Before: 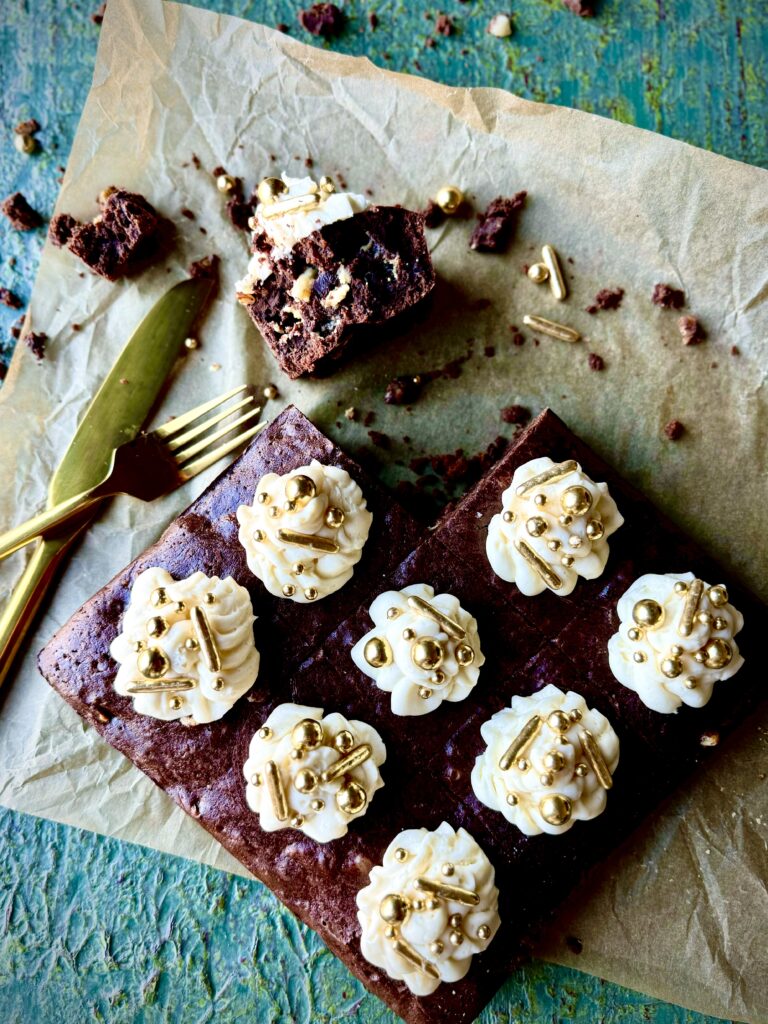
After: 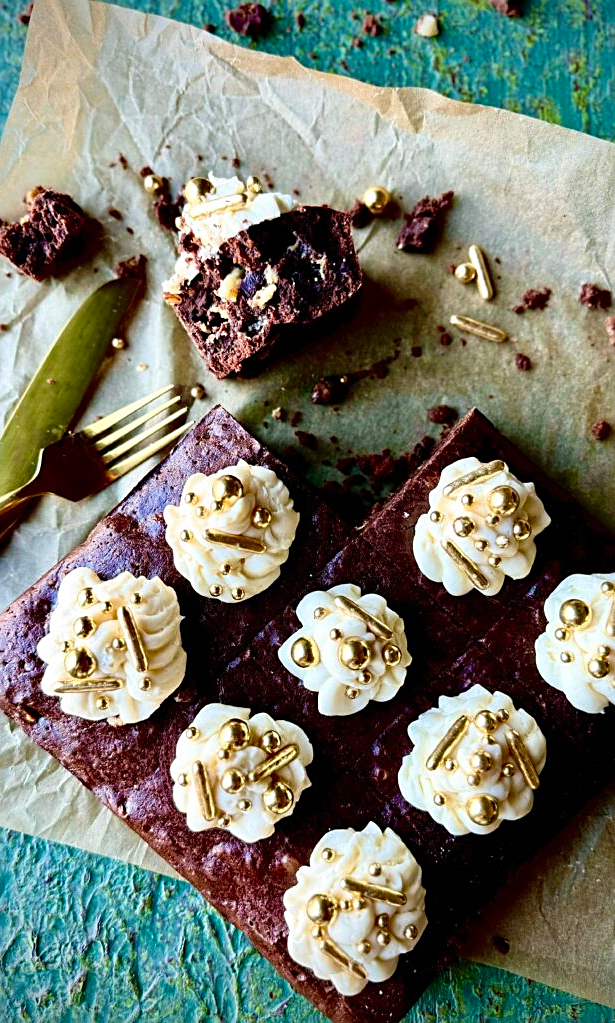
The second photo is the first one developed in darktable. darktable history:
sharpen: on, module defaults
crop and rotate: left 9.597%, right 10.195%
